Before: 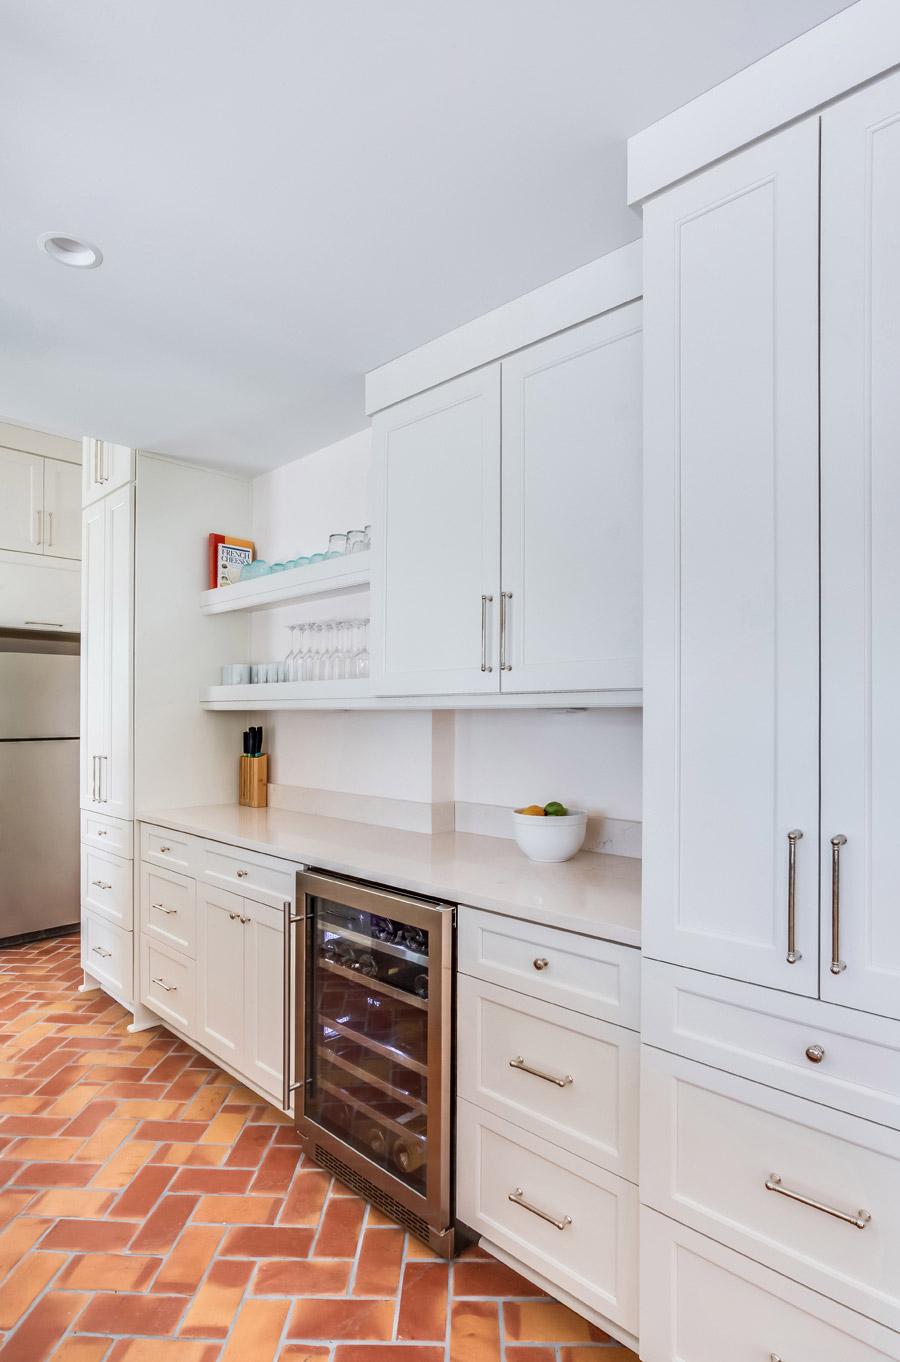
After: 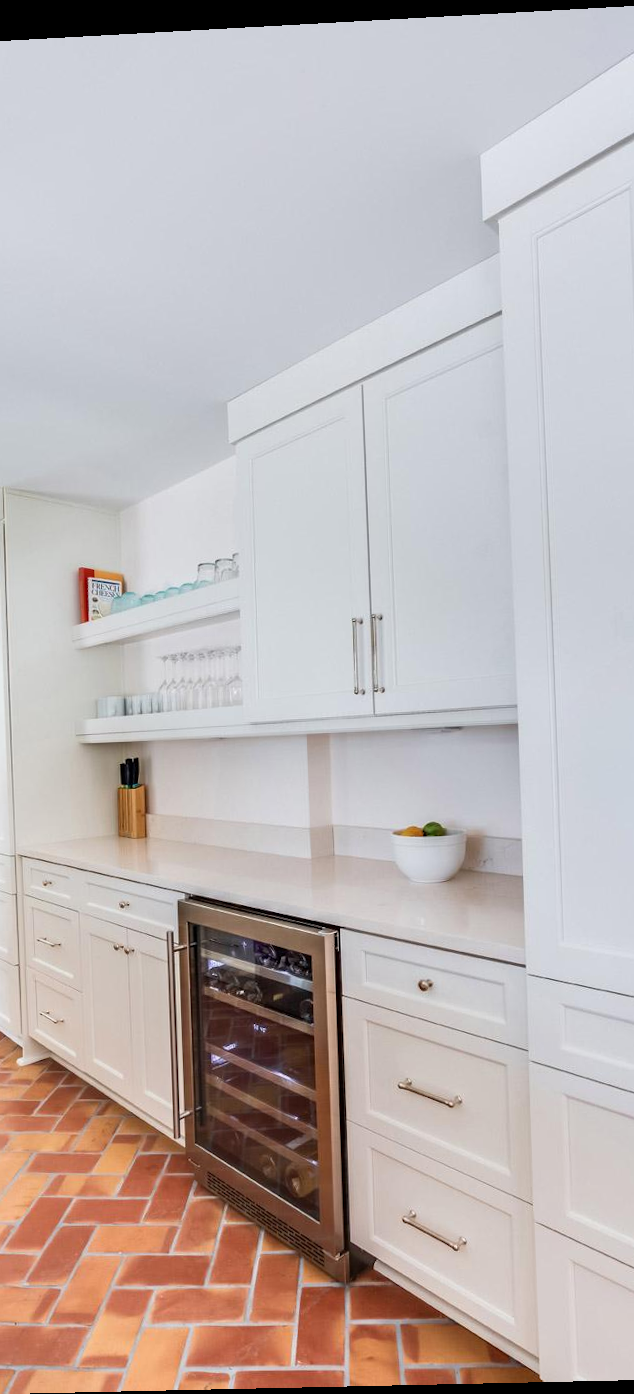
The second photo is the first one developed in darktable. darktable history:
crop and rotate: left 15.546%, right 17.787%
rotate and perspective: rotation -2.22°, lens shift (horizontal) -0.022, automatic cropping off
